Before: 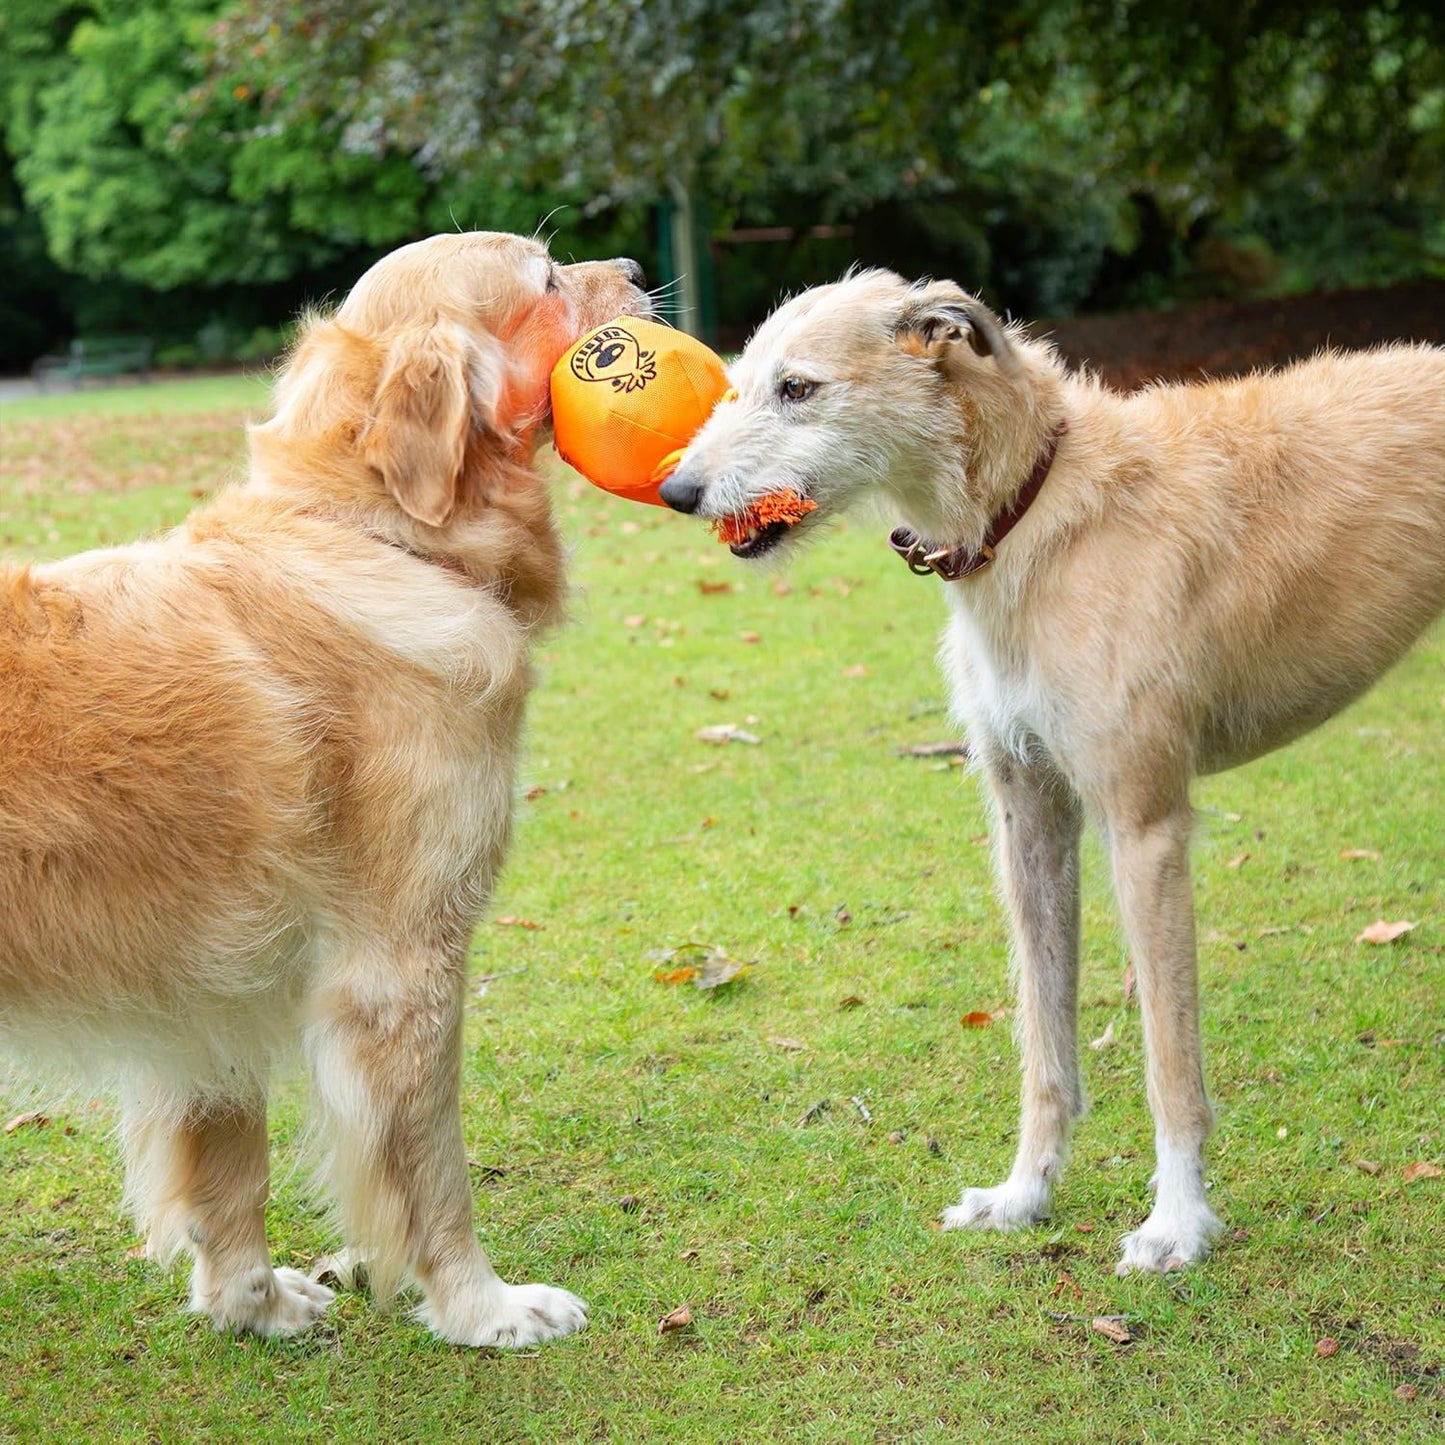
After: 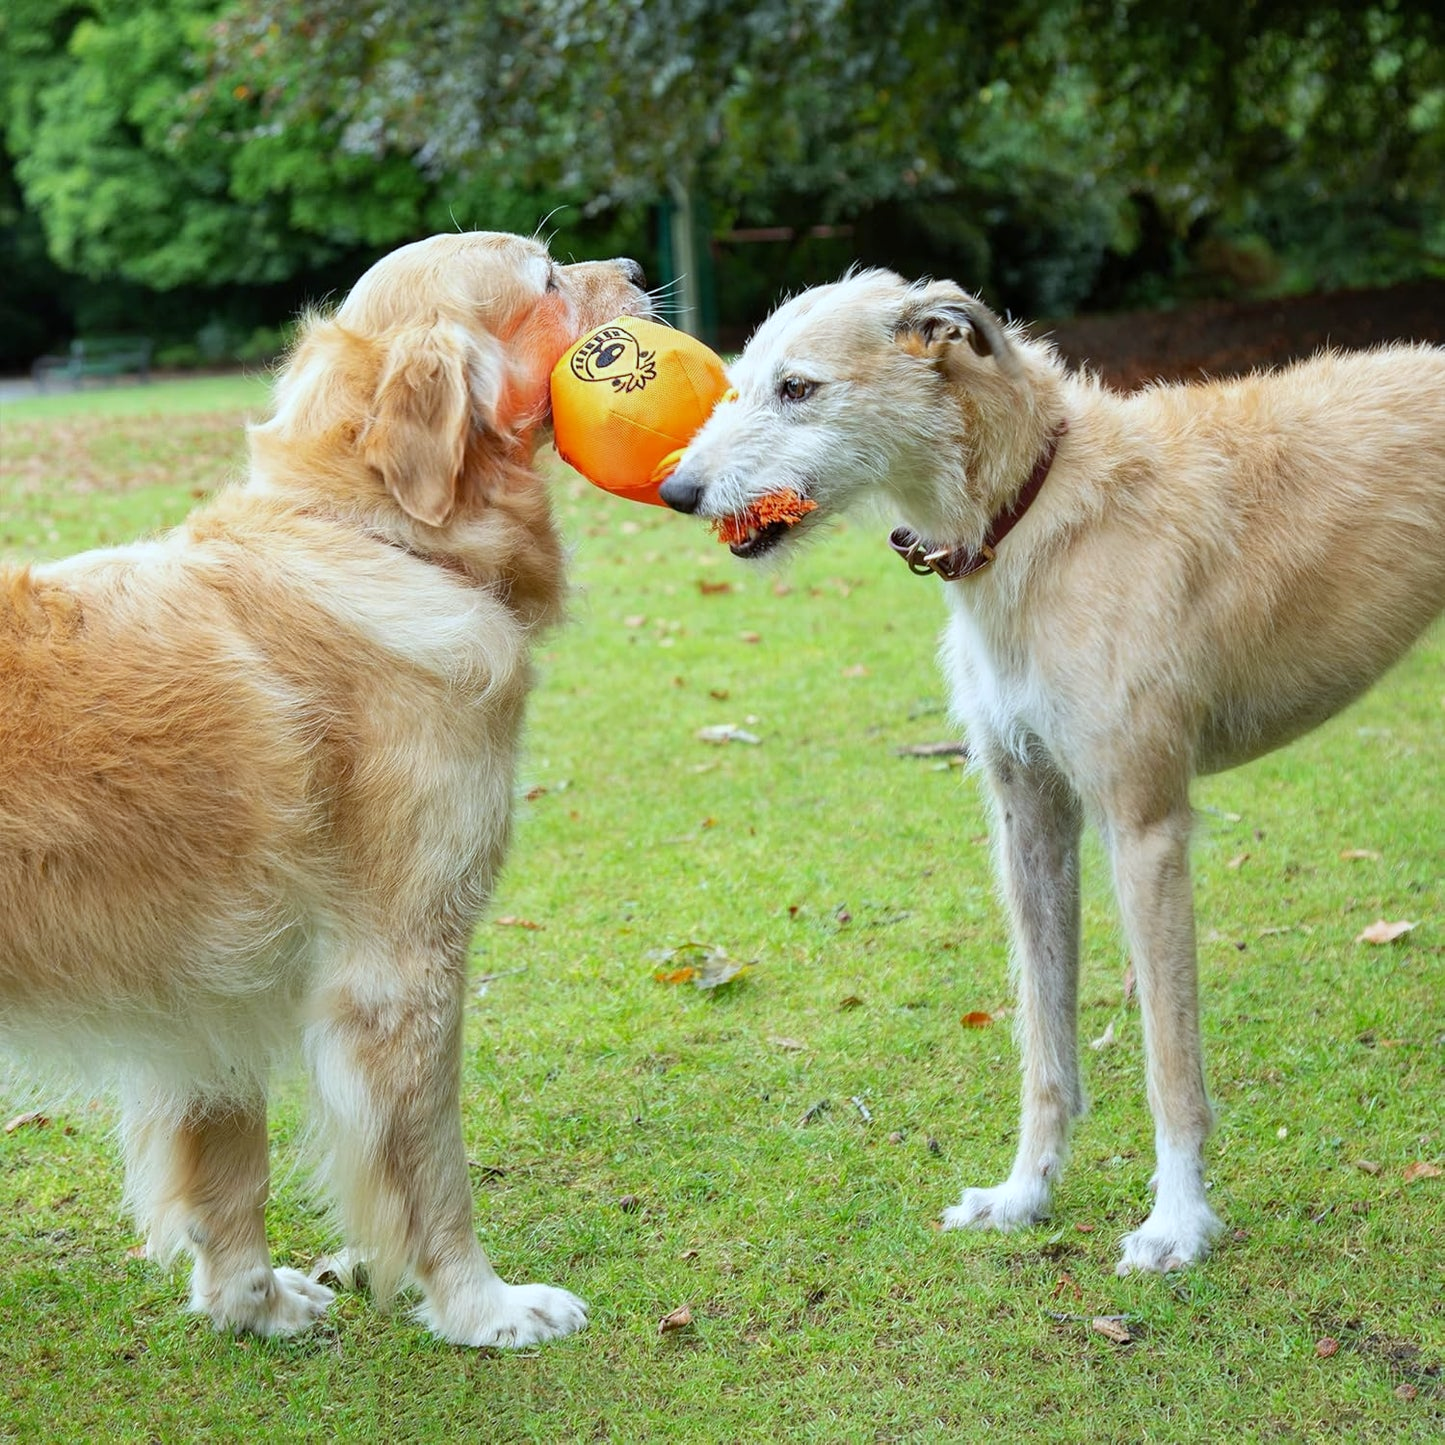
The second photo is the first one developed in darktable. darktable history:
shadows and highlights: shadows 20.55, highlights -20.99, soften with gaussian
white balance: red 0.925, blue 1.046
